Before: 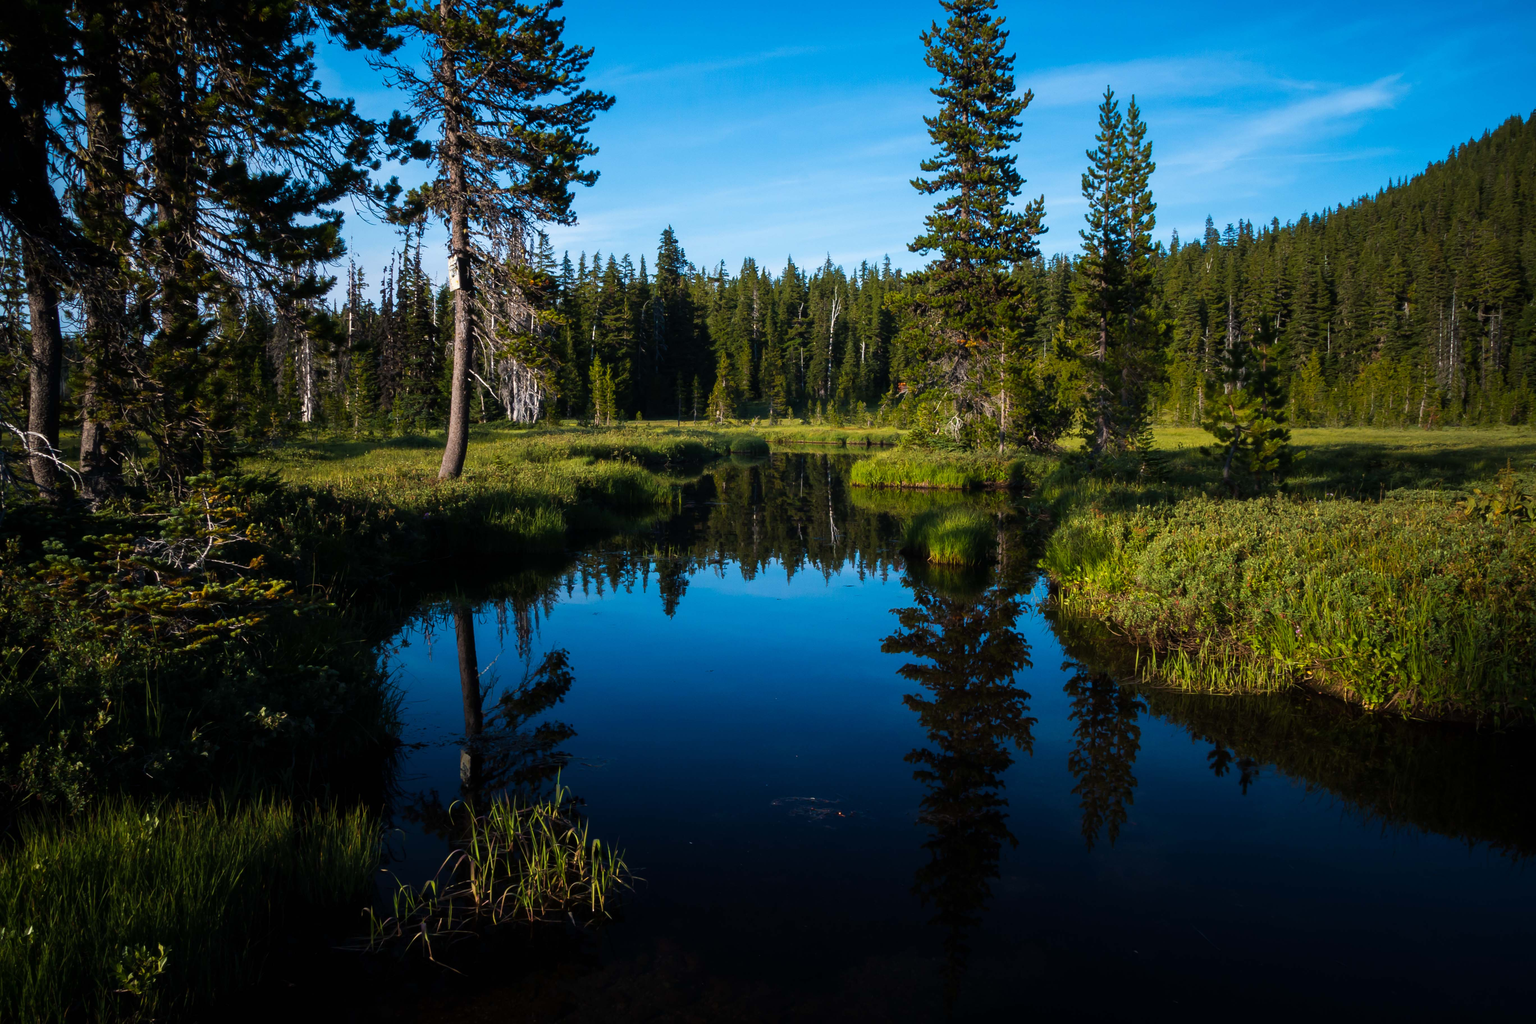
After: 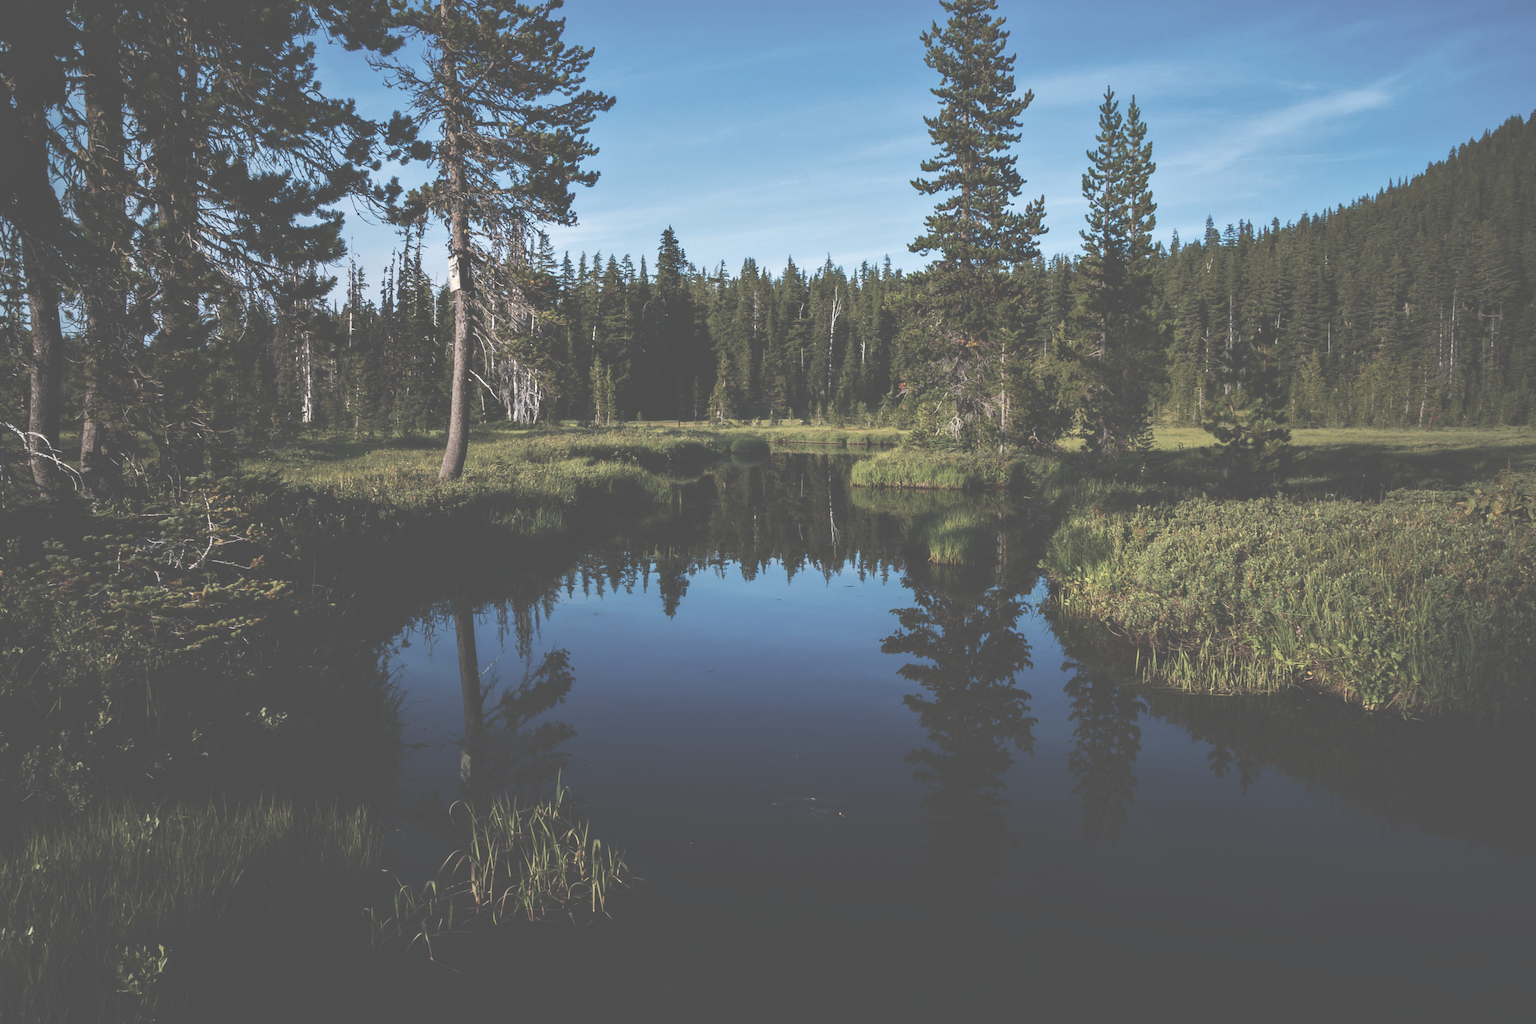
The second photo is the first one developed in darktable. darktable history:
exposure: black level correction -0.086, compensate exposure bias true, compensate highlight preservation false
contrast brightness saturation: contrast 0.105, saturation -0.354
shadows and highlights: shadows 20.88, highlights -37.41, soften with gaussian
